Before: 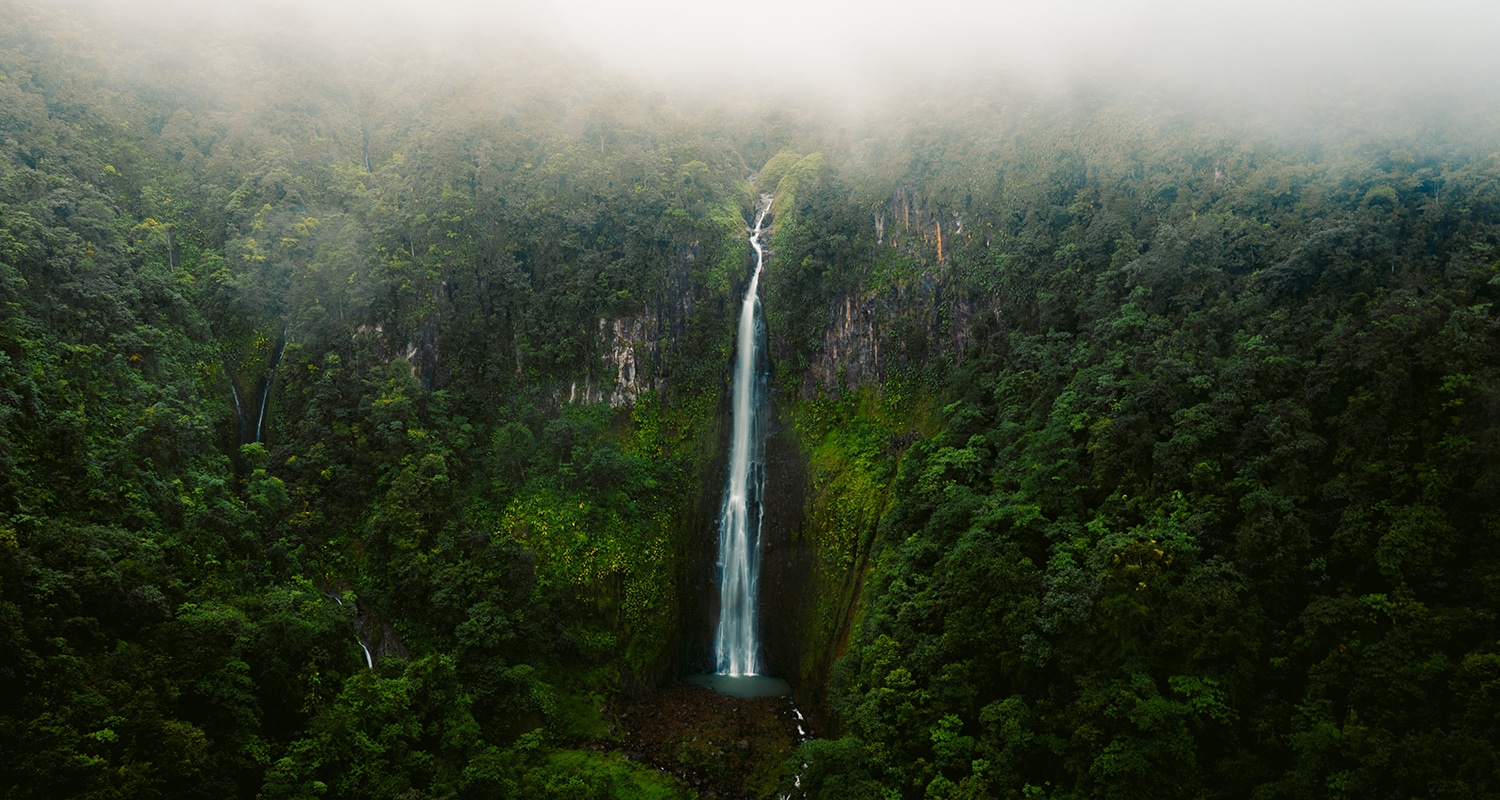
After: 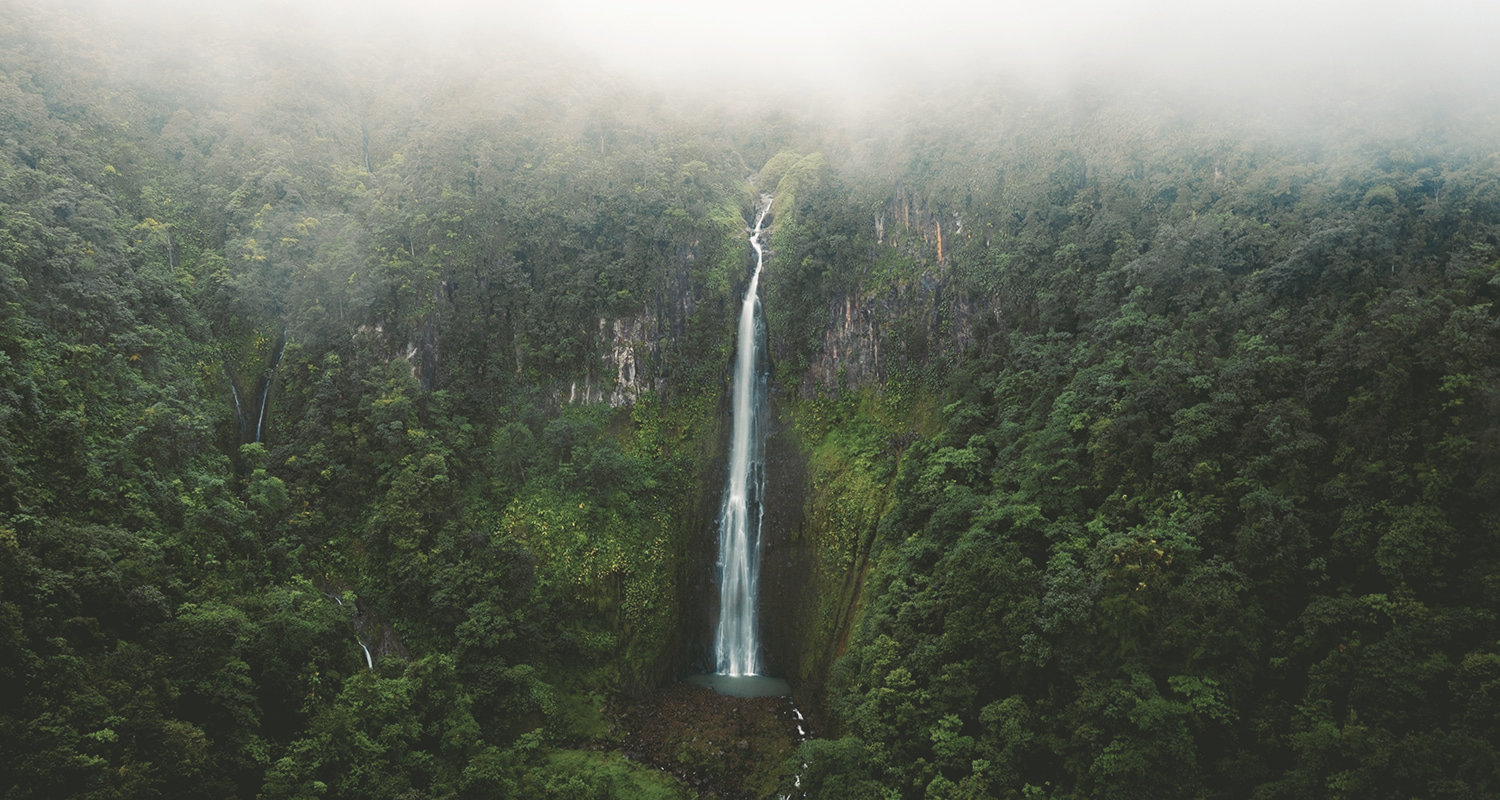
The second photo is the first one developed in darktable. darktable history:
exposure: black level correction 0, exposure 0.7 EV, compensate exposure bias true, compensate highlight preservation false
contrast brightness saturation: contrast -0.26, saturation -0.43
